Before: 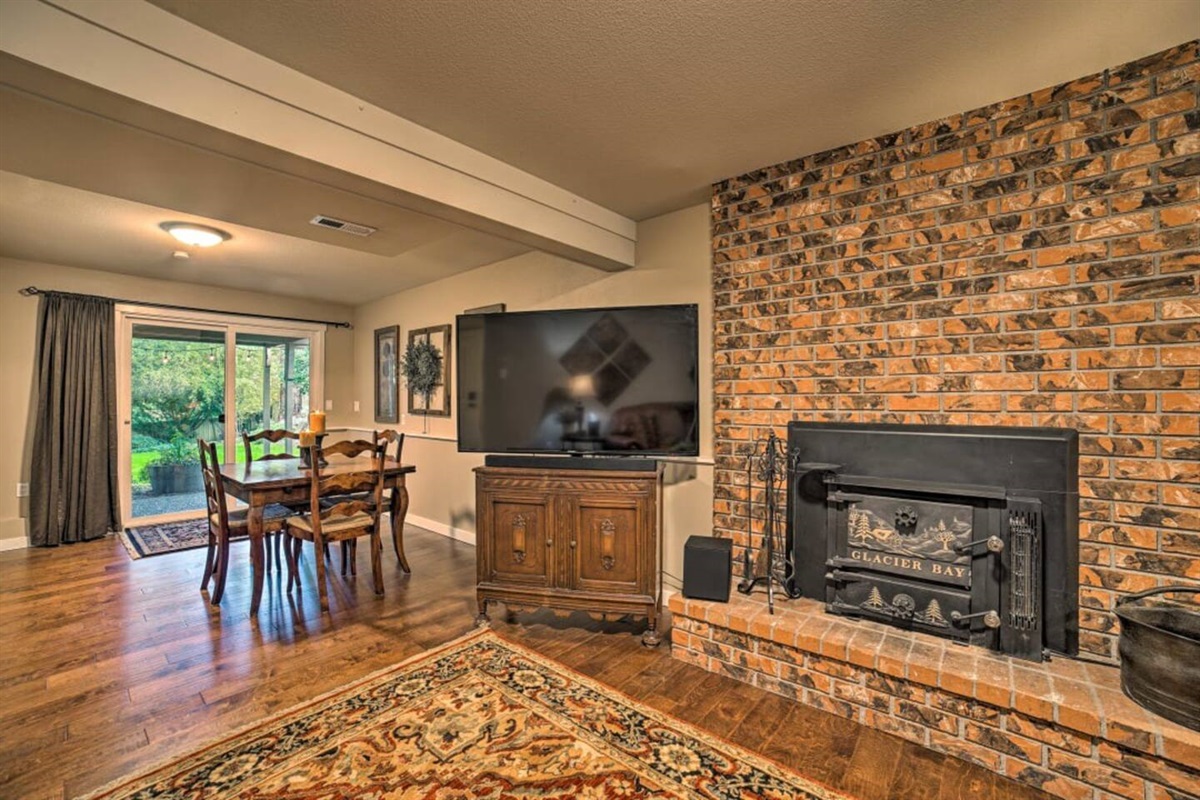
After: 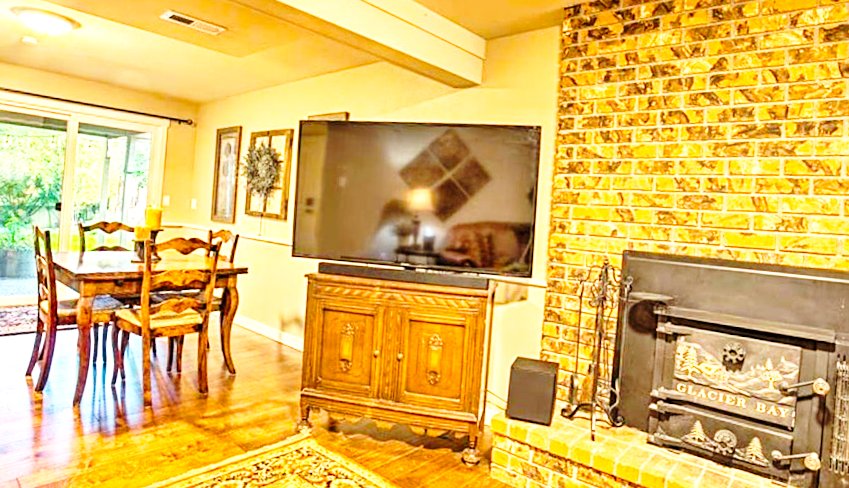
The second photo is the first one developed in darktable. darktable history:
crop and rotate: angle -4.09°, left 9.859%, top 20.414%, right 11.93%, bottom 12.127%
base curve: curves: ch0 [(0, 0) (0.028, 0.03) (0.121, 0.232) (0.46, 0.748) (0.859, 0.968) (1, 1)], preserve colors none
color balance rgb: power › luminance 9.917%, power › chroma 2.823%, power › hue 58.89°, perceptual saturation grading › global saturation 19.695%, global vibrance 20%
tone equalizer: on, module defaults
sharpen: amount 0.216
exposure: black level correction 0, exposure 1.102 EV, compensate highlight preservation false
